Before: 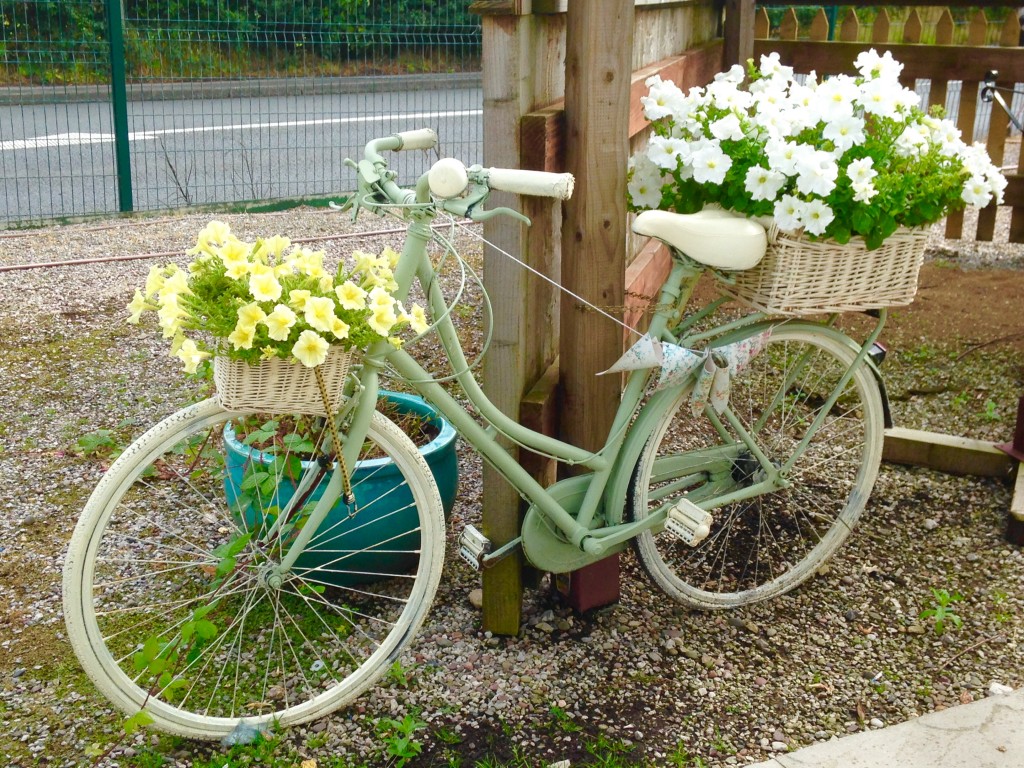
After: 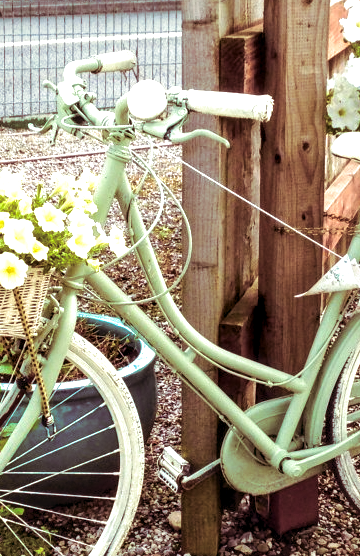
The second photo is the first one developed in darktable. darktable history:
levels: levels [0, 0.43, 0.859]
crop and rotate: left 29.476%, top 10.214%, right 35.32%, bottom 17.333%
local contrast: detail 150%
shadows and highlights: shadows 62.66, white point adjustment 0.37, highlights -34.44, compress 83.82%
contrast equalizer: octaves 7, y [[0.6 ×6], [0.55 ×6], [0 ×6], [0 ×6], [0 ×6]], mix 0.3
split-toning: on, module defaults
